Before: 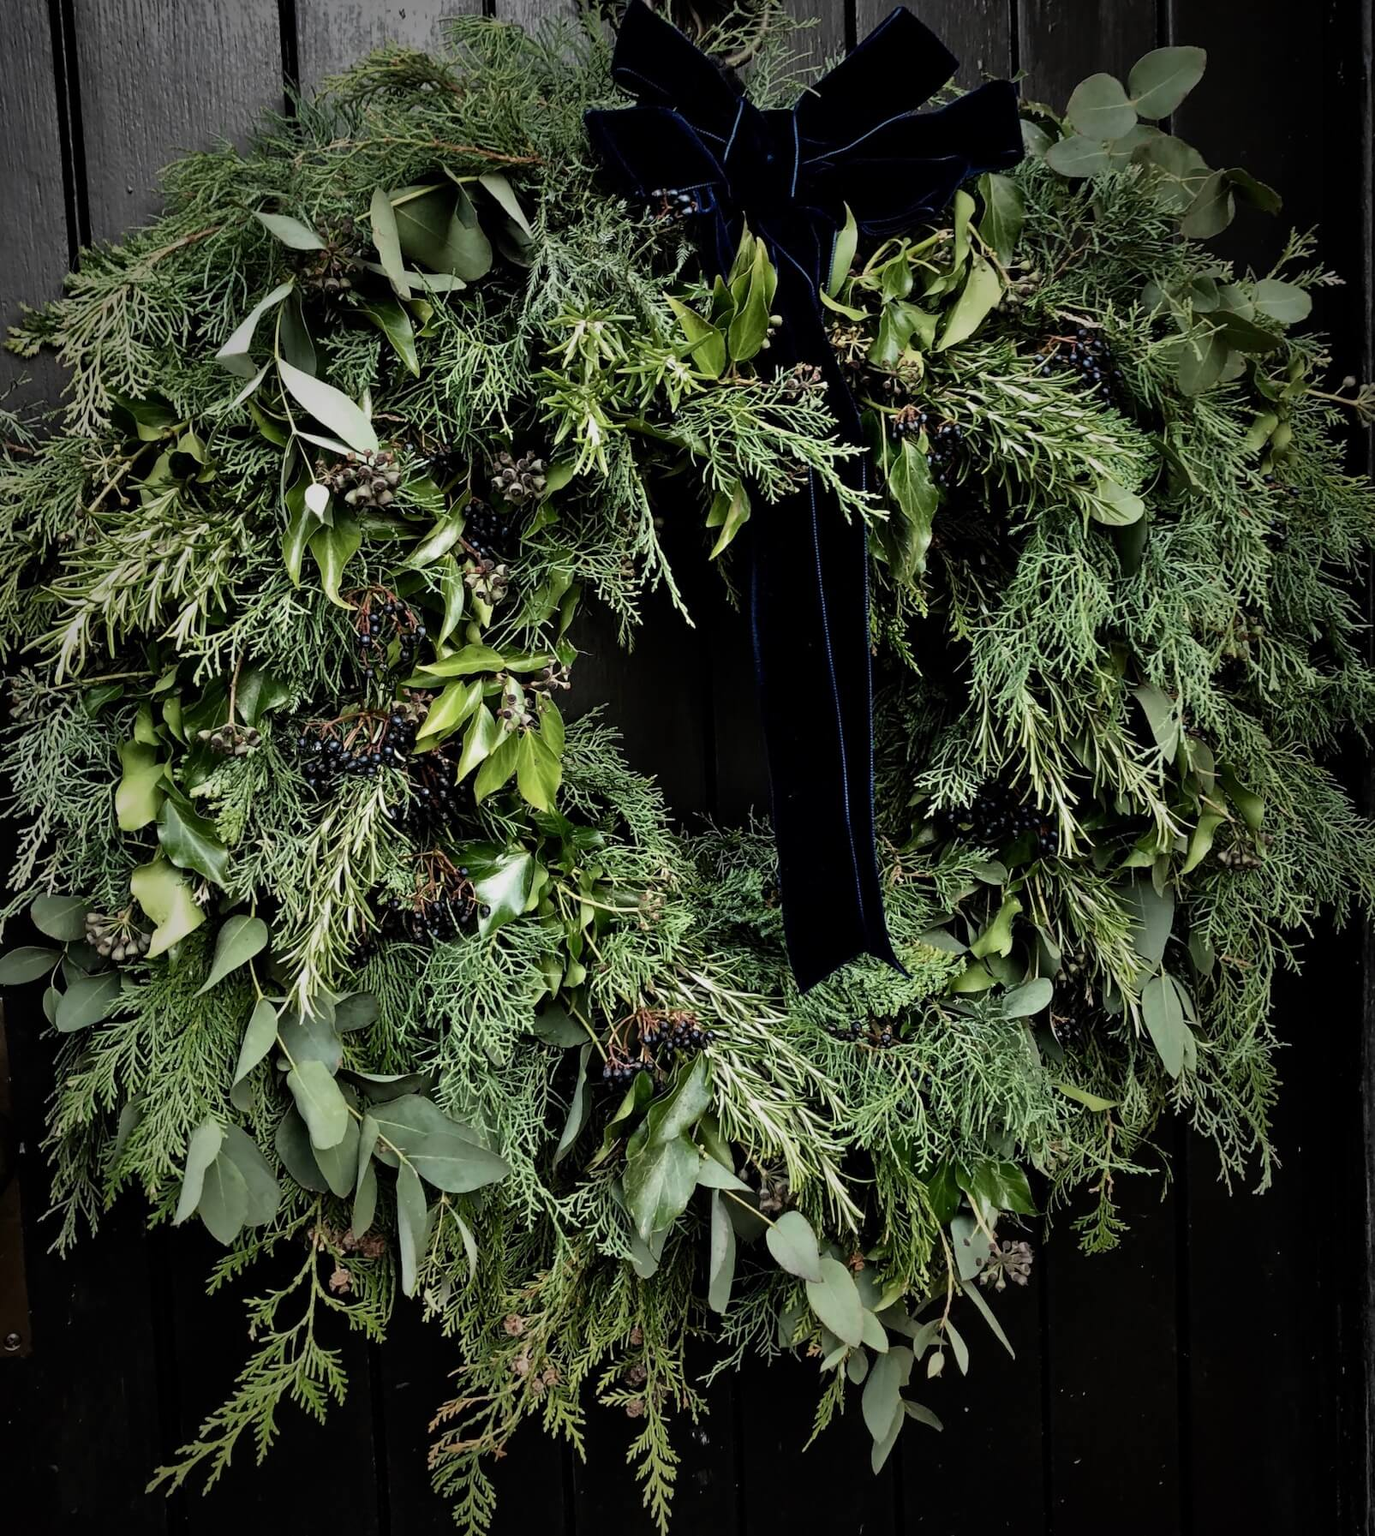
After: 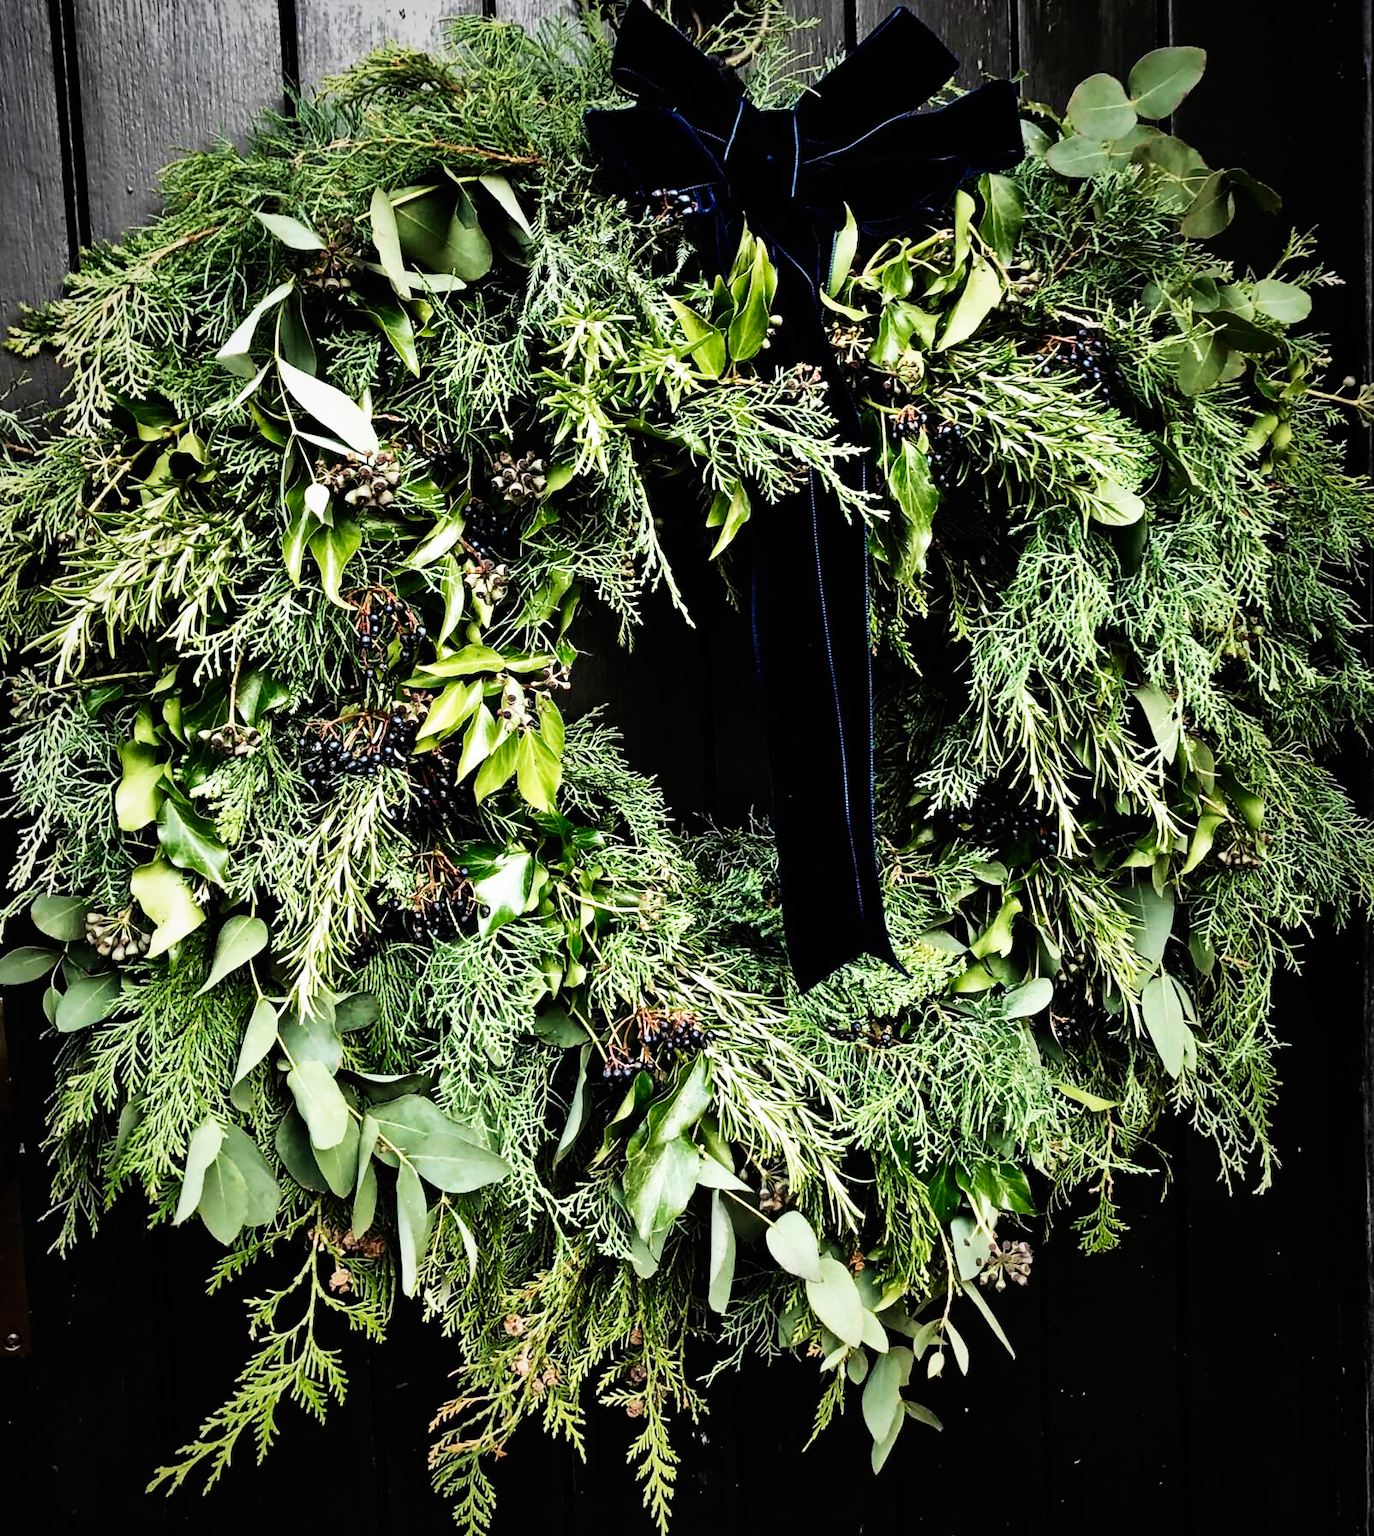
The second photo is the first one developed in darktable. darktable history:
velvia: on, module defaults
base curve: curves: ch0 [(0, 0) (0.007, 0.004) (0.027, 0.03) (0.046, 0.07) (0.207, 0.54) (0.442, 0.872) (0.673, 0.972) (1, 1)], preserve colors none
